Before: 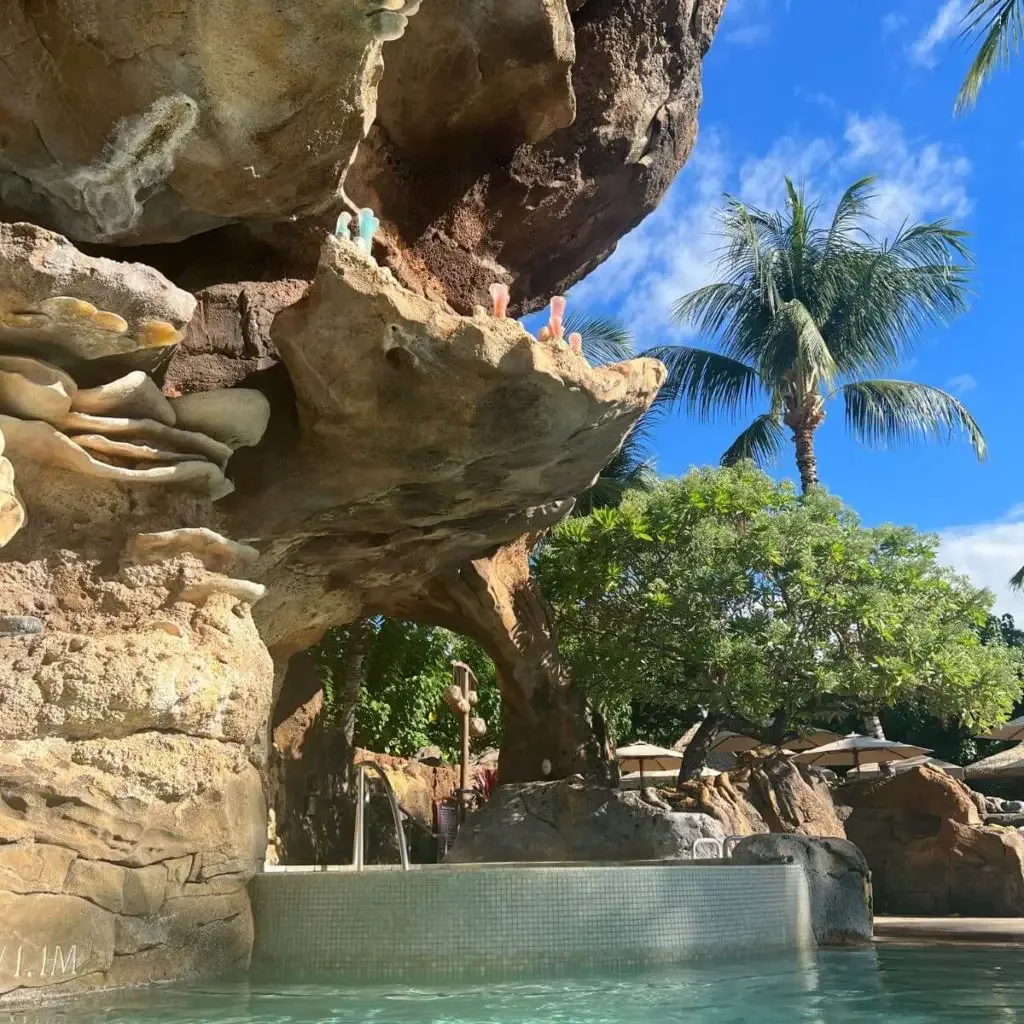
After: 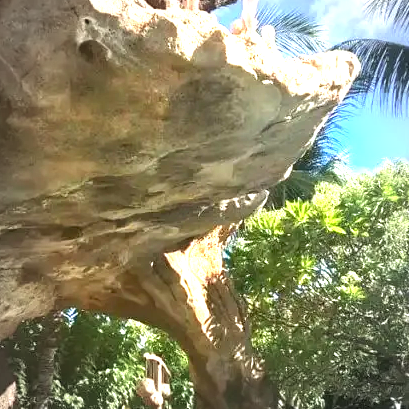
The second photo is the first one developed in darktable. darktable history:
crop: left 30%, top 30%, right 30%, bottom 30%
exposure: black level correction 0, exposure 1.9 EV, compensate highlight preservation false
vignetting: fall-off start 71.74%
